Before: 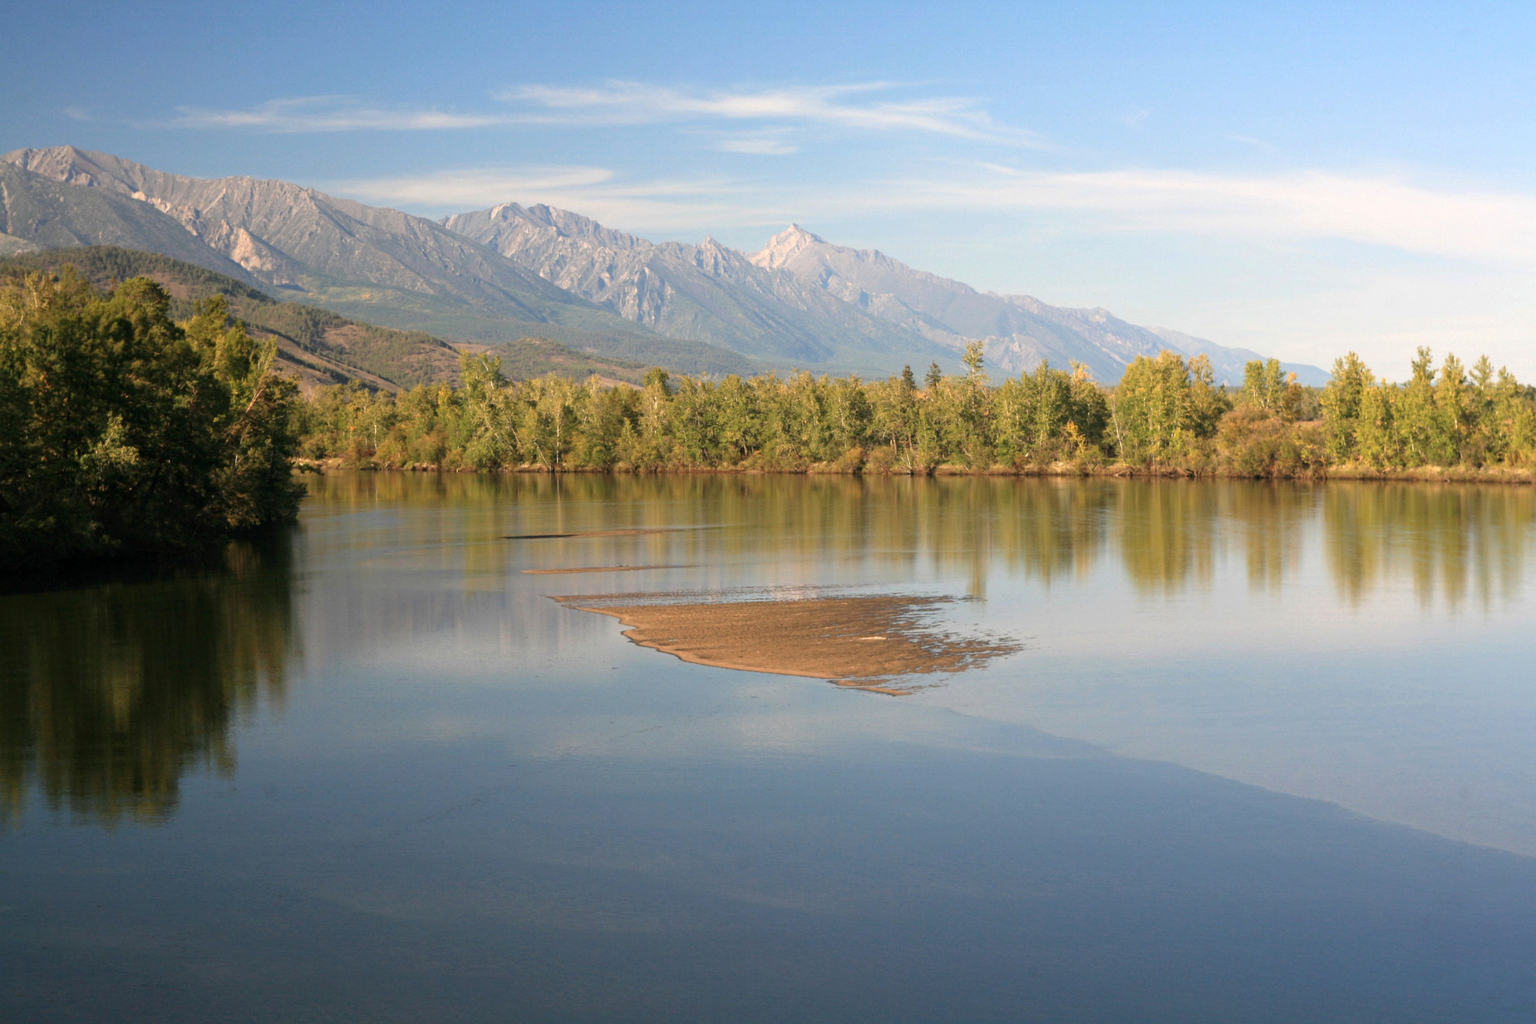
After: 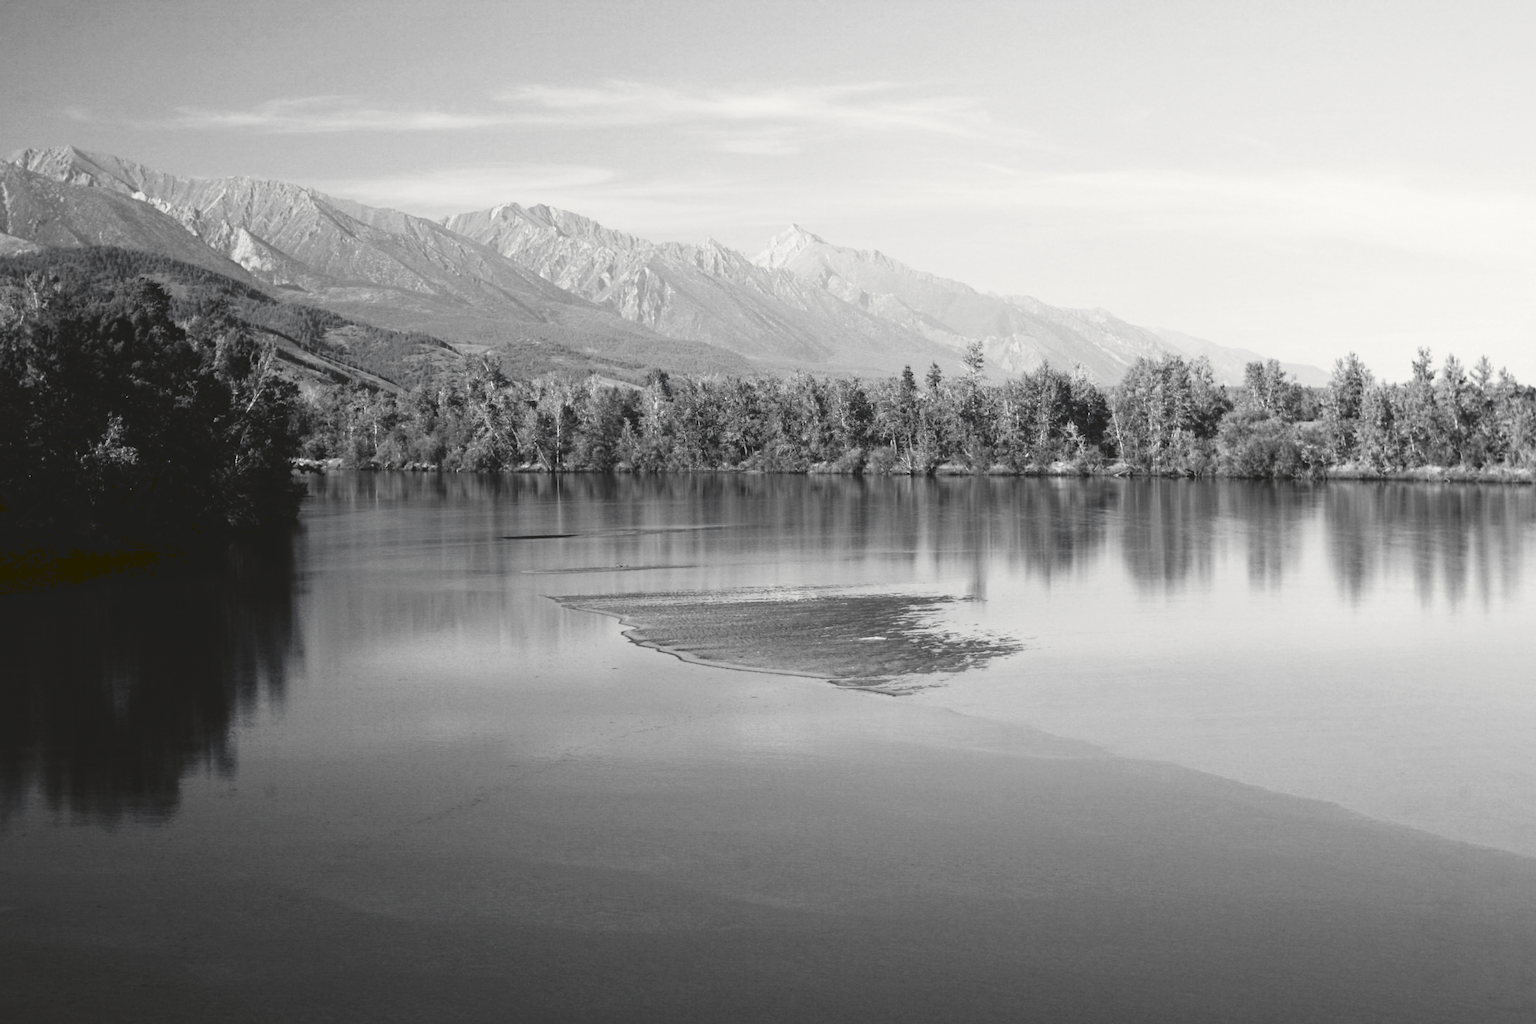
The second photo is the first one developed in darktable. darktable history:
tone curve: curves: ch0 [(0, 0) (0.003, 0.103) (0.011, 0.103) (0.025, 0.105) (0.044, 0.108) (0.069, 0.108) (0.1, 0.111) (0.136, 0.121) (0.177, 0.145) (0.224, 0.174) (0.277, 0.223) (0.335, 0.289) (0.399, 0.374) (0.468, 0.47) (0.543, 0.579) (0.623, 0.687) (0.709, 0.787) (0.801, 0.879) (0.898, 0.942) (1, 1)], preserve colors none
color look up table: target L [91.64, 90.24, 85.98, 81.69, 74.42, 56.83, 55.54, 56.83, 46.97, 43.46, 37.41, 15.16, 13.71, 9.263, 201, 80.6, 75.15, 71.22, 58.12, 62.97, 54.5, 46.16, 20.79, 26.65, 19.4, 0.488, 95.84, 80.24, 72.58, 68.49, 78.43, 78.43, 49.37, 49.1, 74.05, 35.44, 25.76, 34.45, 15.16, 0.518, 95.84, 80.97, 78.07, 74.05, 68.49, 50.96, 50.17, 47.24, 24.42], target a [-0.1, -0.003, -0.002, -0.001, 0, 0.001 ×6, -0.13, 0, -0.764, 0, 0, 0, 0.001 ×5, -0.126, 0, 0, 0, -0.29, 0, 0, 0.001, 0, 0, 0.001, 0.001, 0, 0.001, 0, 0, -0.13, 0, -0.29, 0, -0.002, 0, 0.001 ×4, 0], target b [1.237, 0.024, 0.024, 0.002, 0.002, -0.005 ×5, -0.004, 1.659, -0.001, 10.25, -0.001, 0.002, 0.002, -0.005 ×5, 1.59, -0.002, -0.001, 0, 3.633, 0.002, 0.002, -0.005, 0.002, 0.002, -0.005, -0.005, 0.002, -0.005, -0.002, -0.001, 1.659, 0, 3.633, 0.002, 0.023, 0.002, -0.005 ×4, 0.005], num patches 49
